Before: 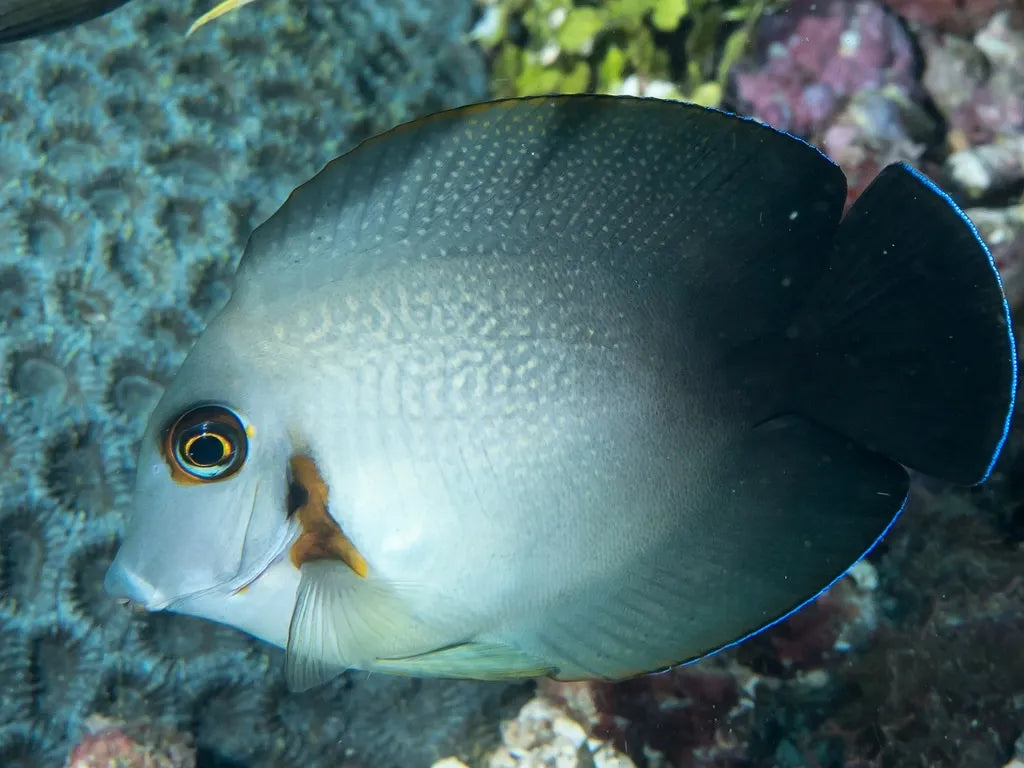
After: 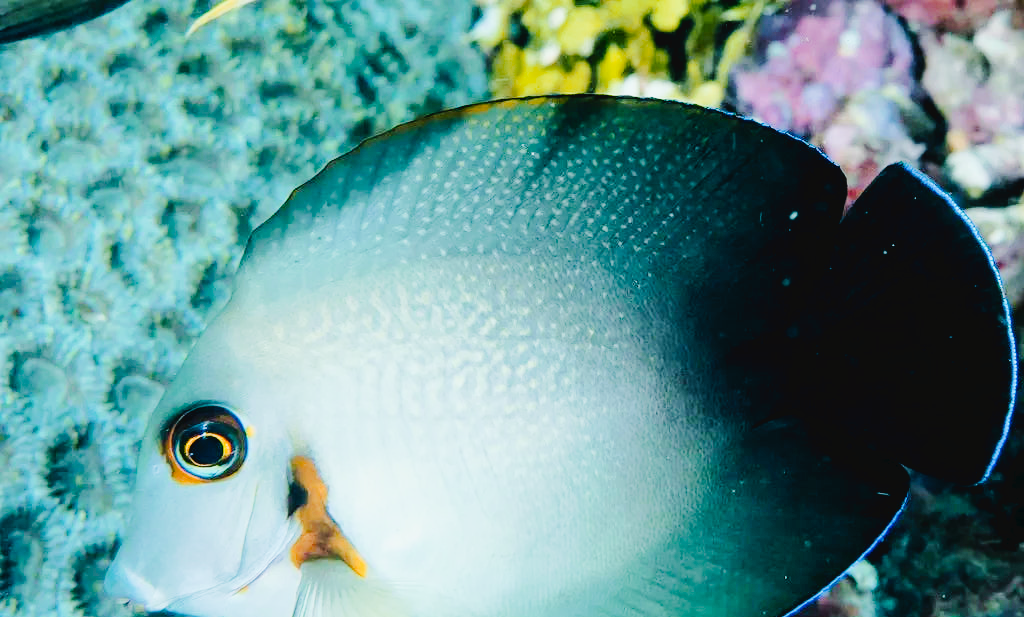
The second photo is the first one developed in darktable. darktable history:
filmic rgb: black relative exposure -5.11 EV, white relative exposure 3.97 EV, hardness 2.9, contrast 1.298, highlights saturation mix -30.56%
crop: bottom 19.66%
color balance rgb: power › hue 307.74°, perceptual saturation grading › global saturation 34.933%, perceptual saturation grading › highlights -29.896%, perceptual saturation grading › shadows 35.197%, perceptual brilliance grading › mid-tones 10.946%, perceptual brilliance grading › shadows 14.614%
exposure: exposure 0.607 EV, compensate highlight preservation false
tone curve: curves: ch0 [(0, 0) (0.003, 0.035) (0.011, 0.035) (0.025, 0.035) (0.044, 0.046) (0.069, 0.063) (0.1, 0.084) (0.136, 0.123) (0.177, 0.174) (0.224, 0.232) (0.277, 0.304) (0.335, 0.387) (0.399, 0.476) (0.468, 0.566) (0.543, 0.639) (0.623, 0.714) (0.709, 0.776) (0.801, 0.851) (0.898, 0.921) (1, 1)], preserve colors none
color zones: curves: ch1 [(0.235, 0.558) (0.75, 0.5)]; ch2 [(0.25, 0.462) (0.749, 0.457)]
velvia: strength 17.46%
